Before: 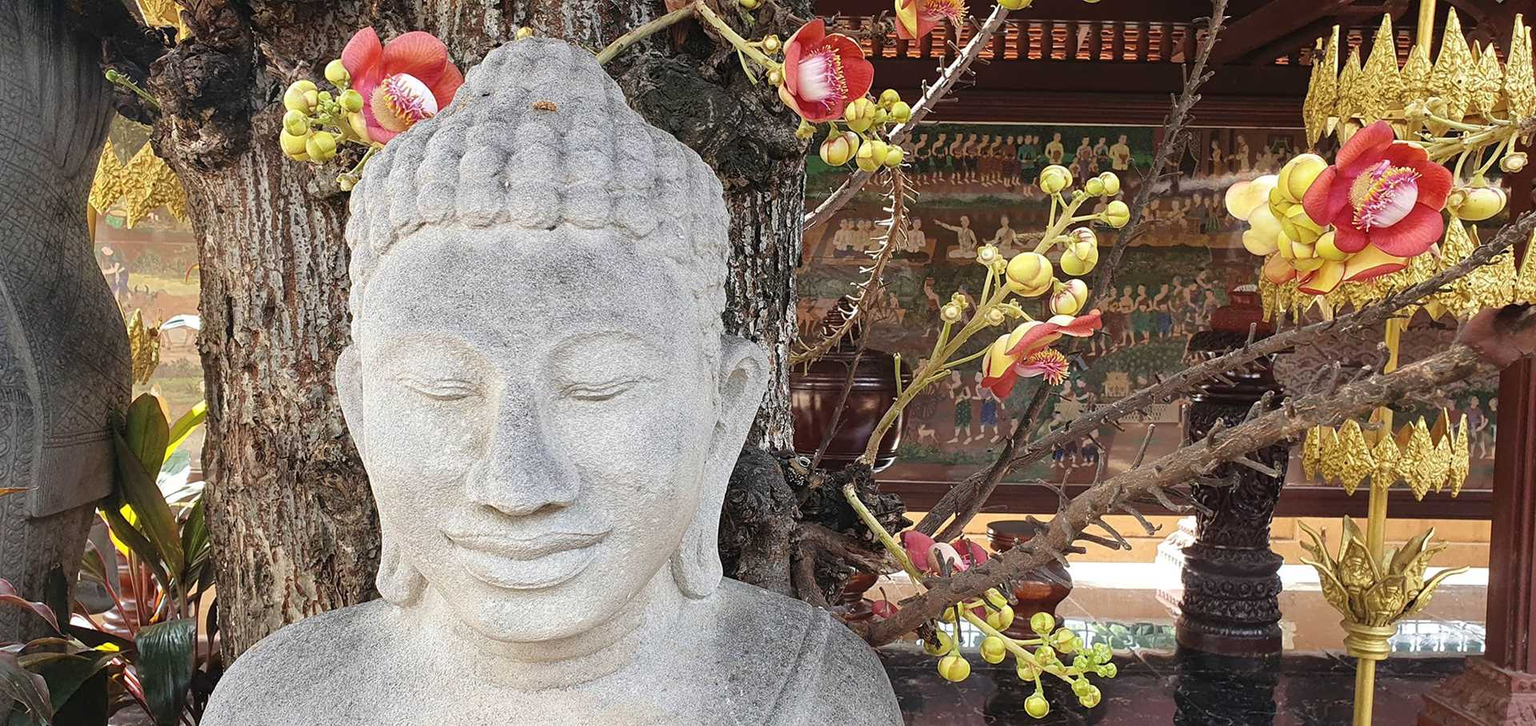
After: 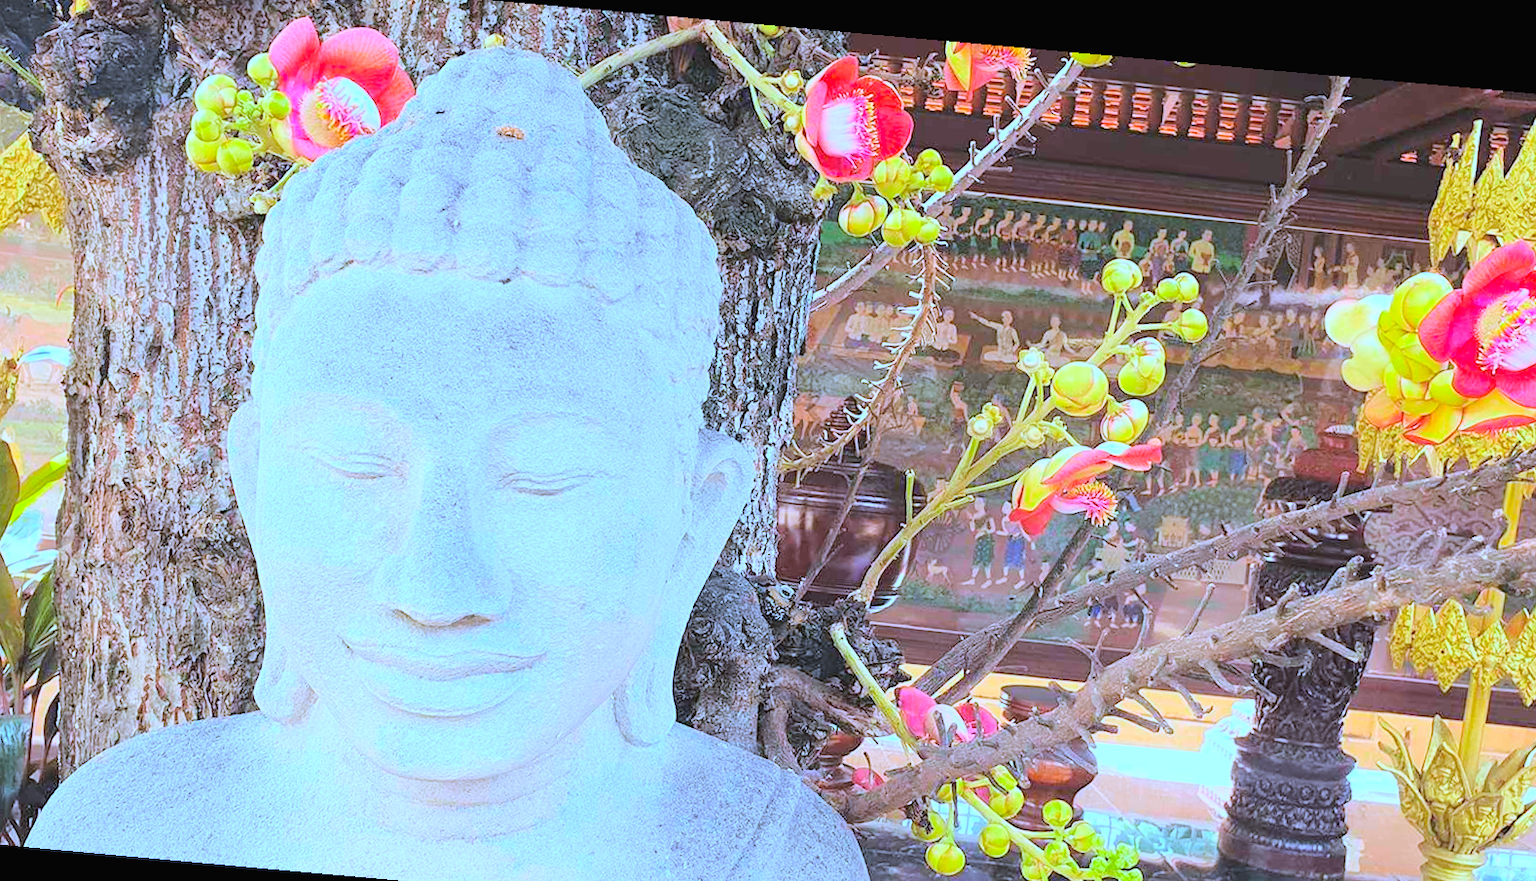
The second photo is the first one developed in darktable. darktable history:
tone equalizer: -8 EV -0.75 EV, -7 EV -0.7 EV, -6 EV -0.6 EV, -5 EV -0.4 EV, -3 EV 0.4 EV, -2 EV 0.6 EV, -1 EV 0.7 EV, +0 EV 0.75 EV, edges refinement/feathering 500, mask exposure compensation -1.57 EV, preserve details no
white balance: red 0.871, blue 1.249
exposure: black level correction 0, exposure 2.088 EV, compensate exposure bias true, compensate highlight preservation false
global tonemap: drago (0.7, 100)
crop: left 11.225%, top 5.381%, right 9.565%, bottom 10.314%
rotate and perspective: rotation 5.12°, automatic cropping off
